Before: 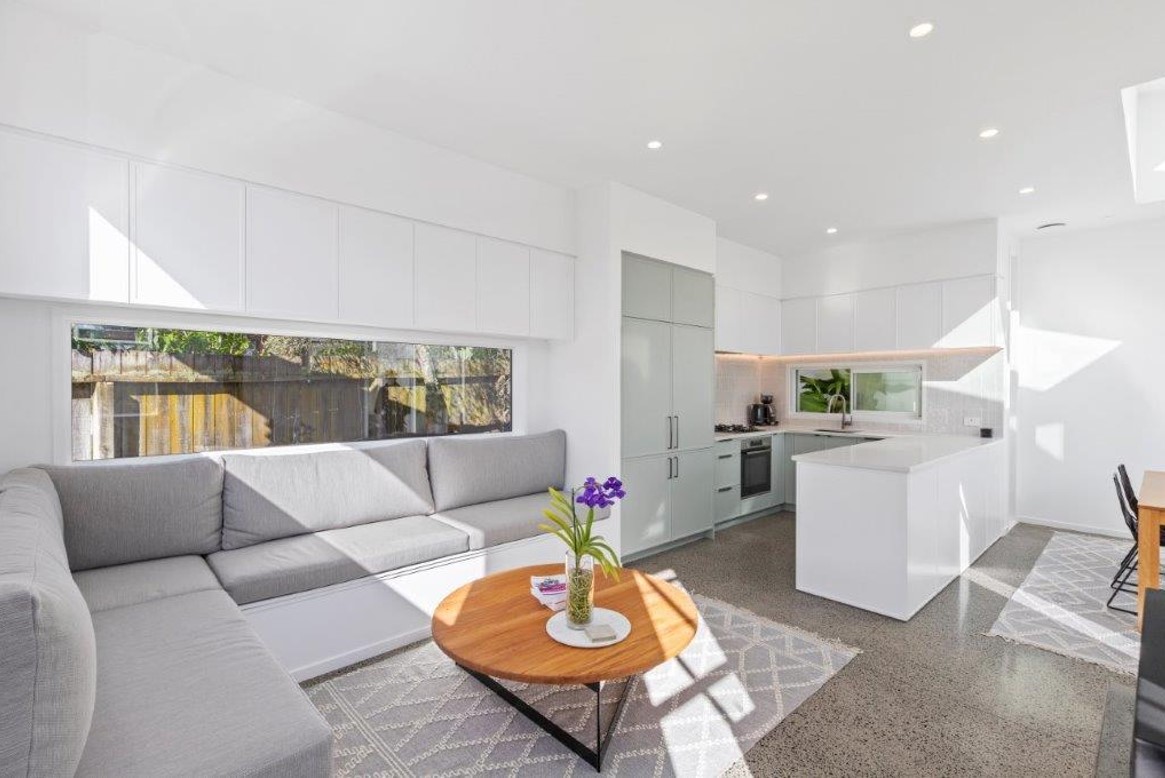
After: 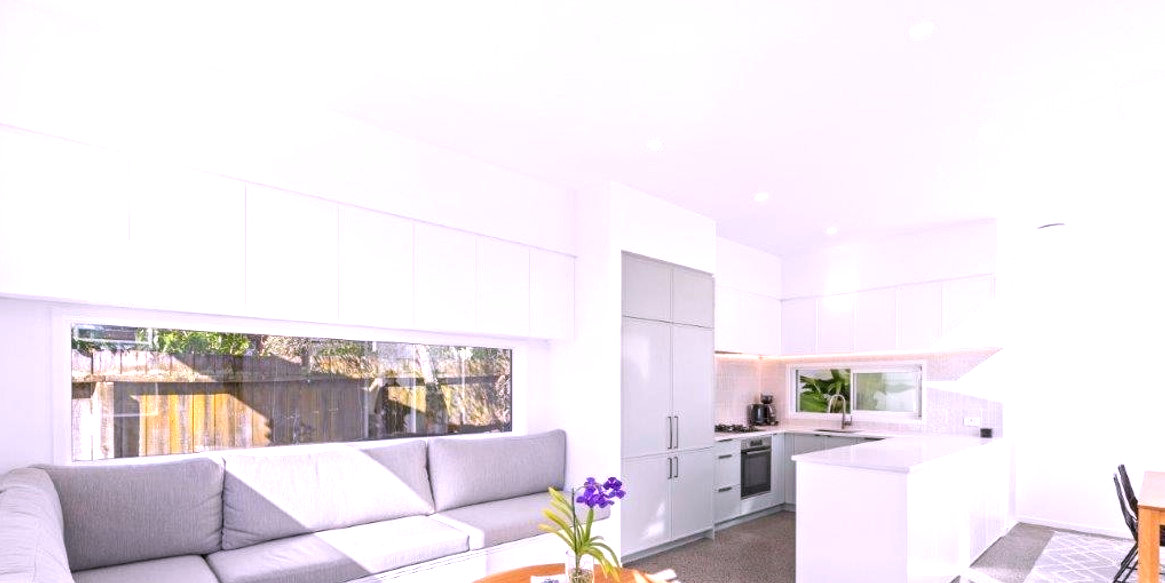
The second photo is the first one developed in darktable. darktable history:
crop: bottom 24.988%
exposure: exposure 0.636 EV, compensate highlight preservation false
white balance: red 1.066, blue 1.119
